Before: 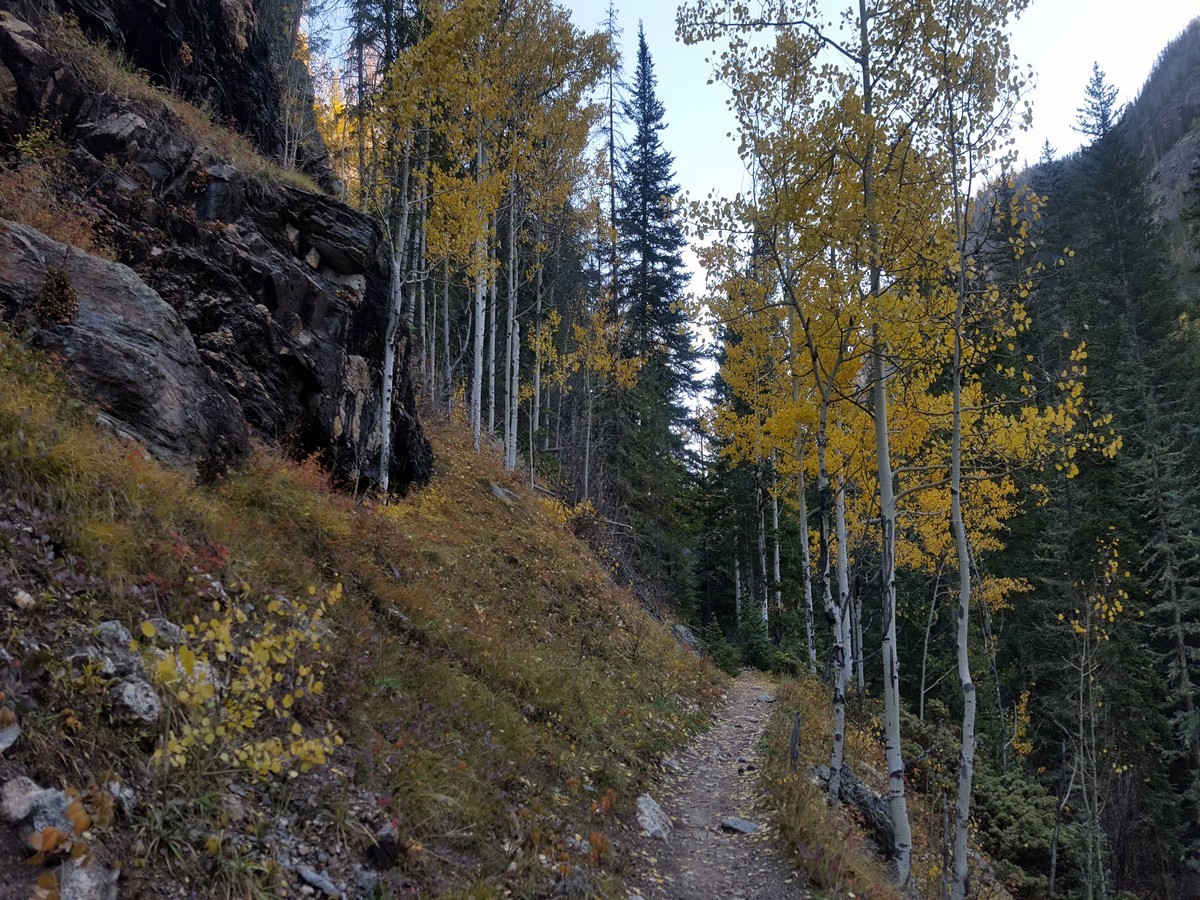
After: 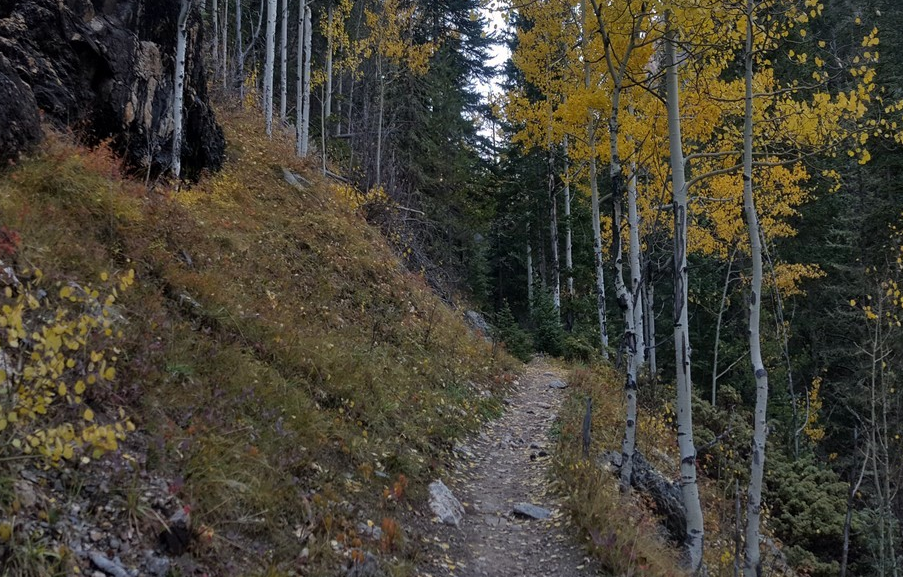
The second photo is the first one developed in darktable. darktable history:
crop and rotate: left 17.379%, top 34.899%, right 7.288%, bottom 0.979%
